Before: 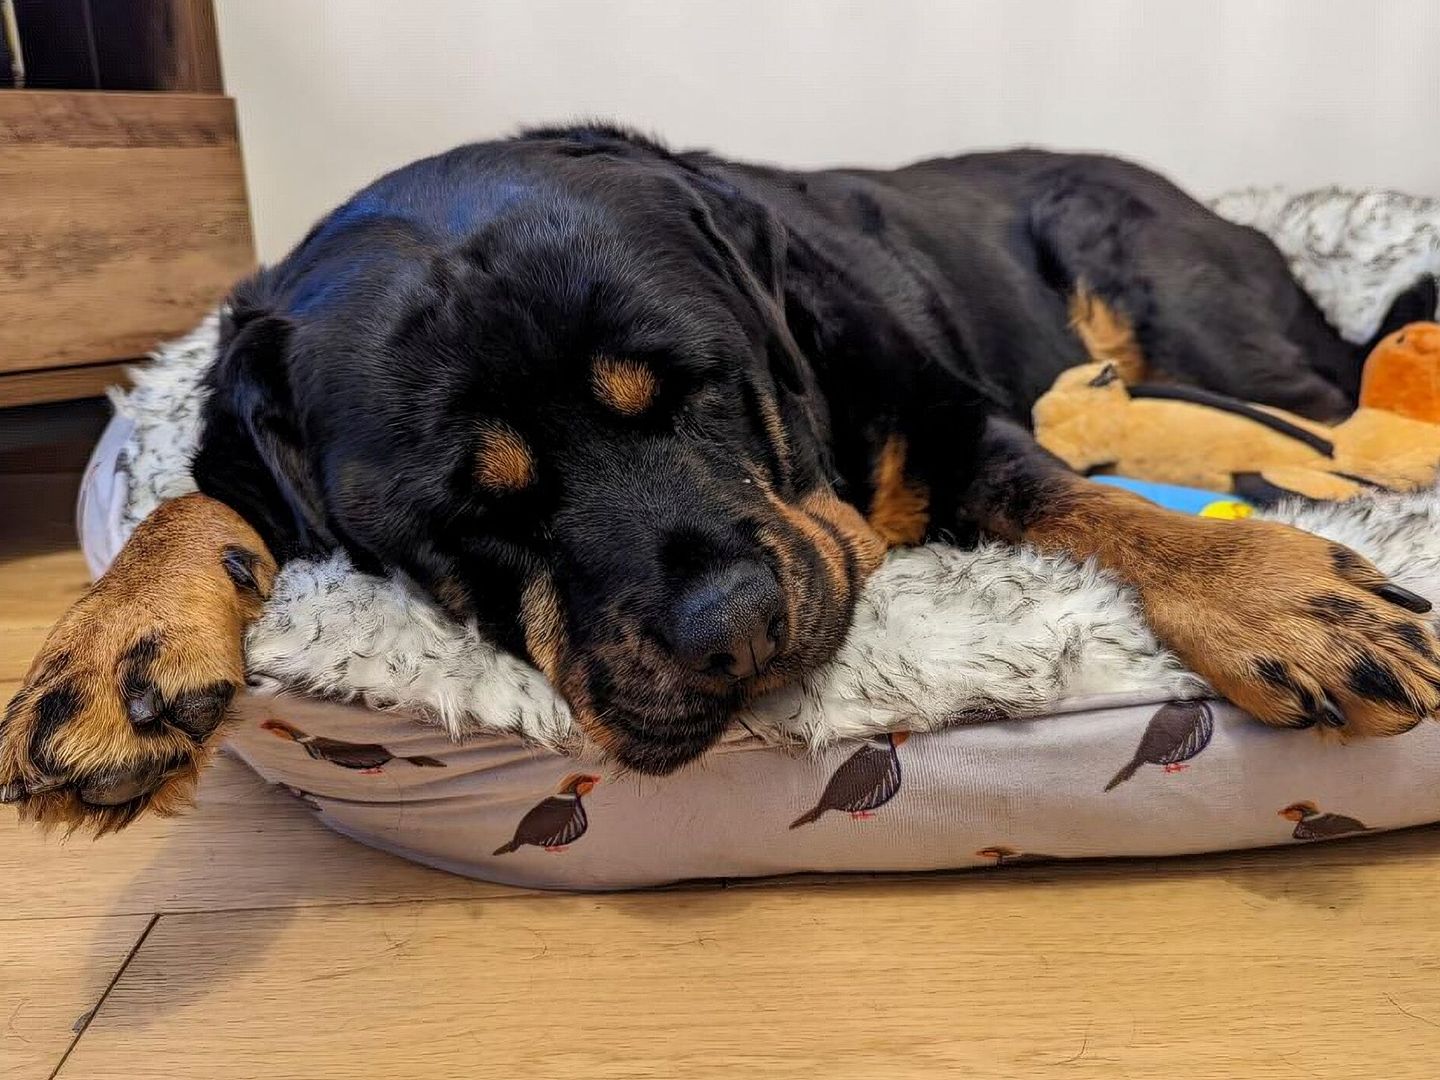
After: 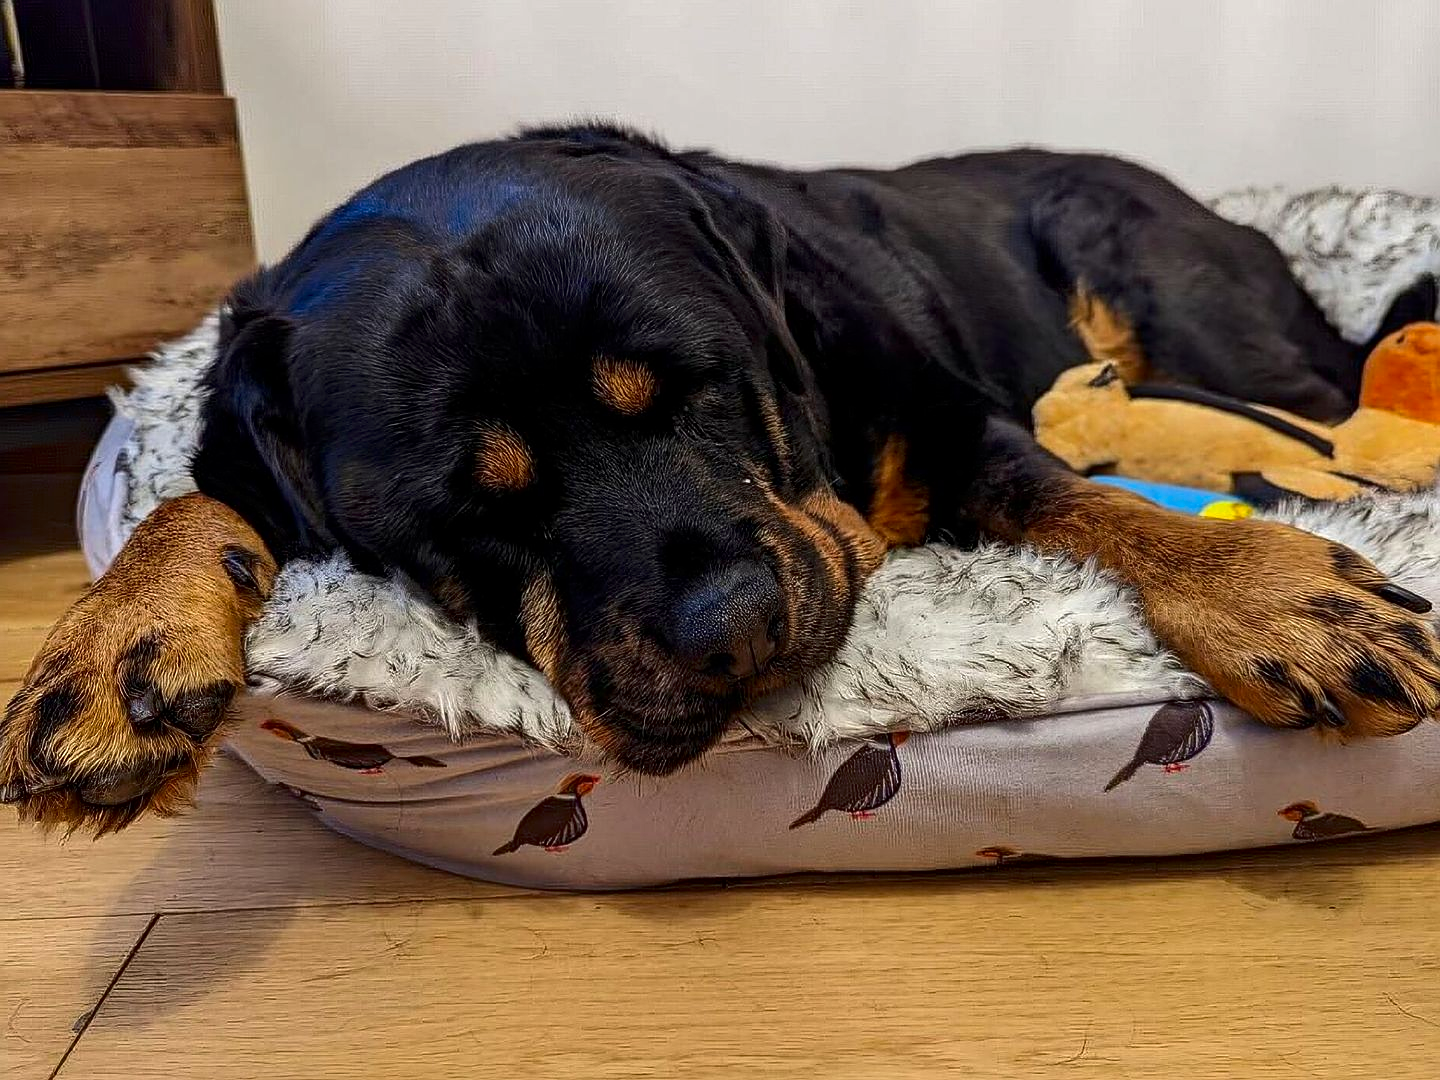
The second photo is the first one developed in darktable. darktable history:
contrast brightness saturation: contrast 0.068, brightness -0.146, saturation 0.117
sharpen: radius 1.953
